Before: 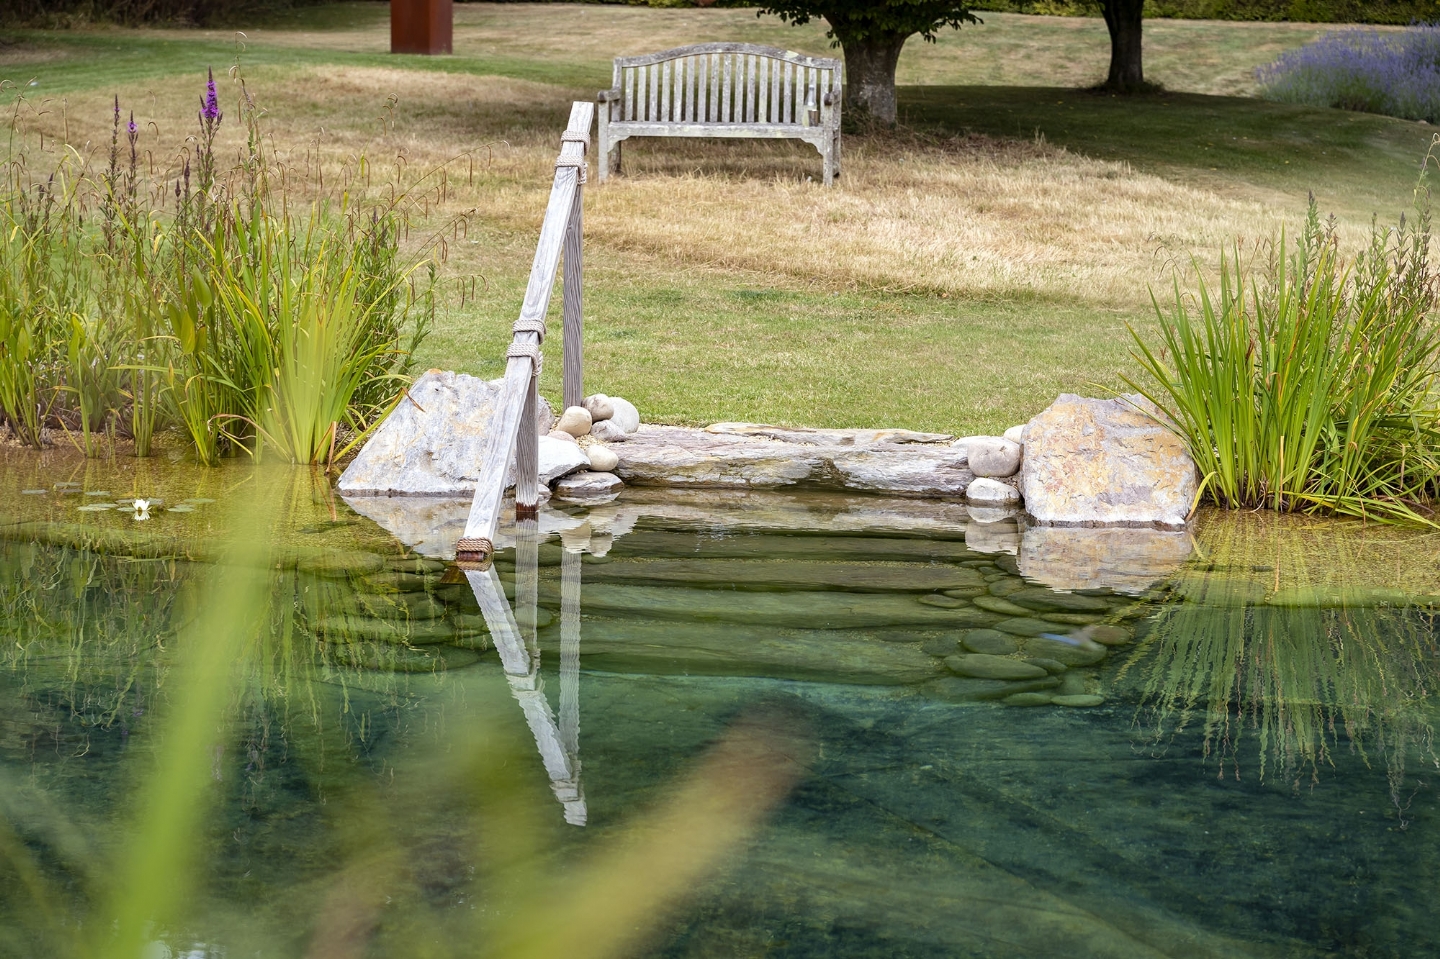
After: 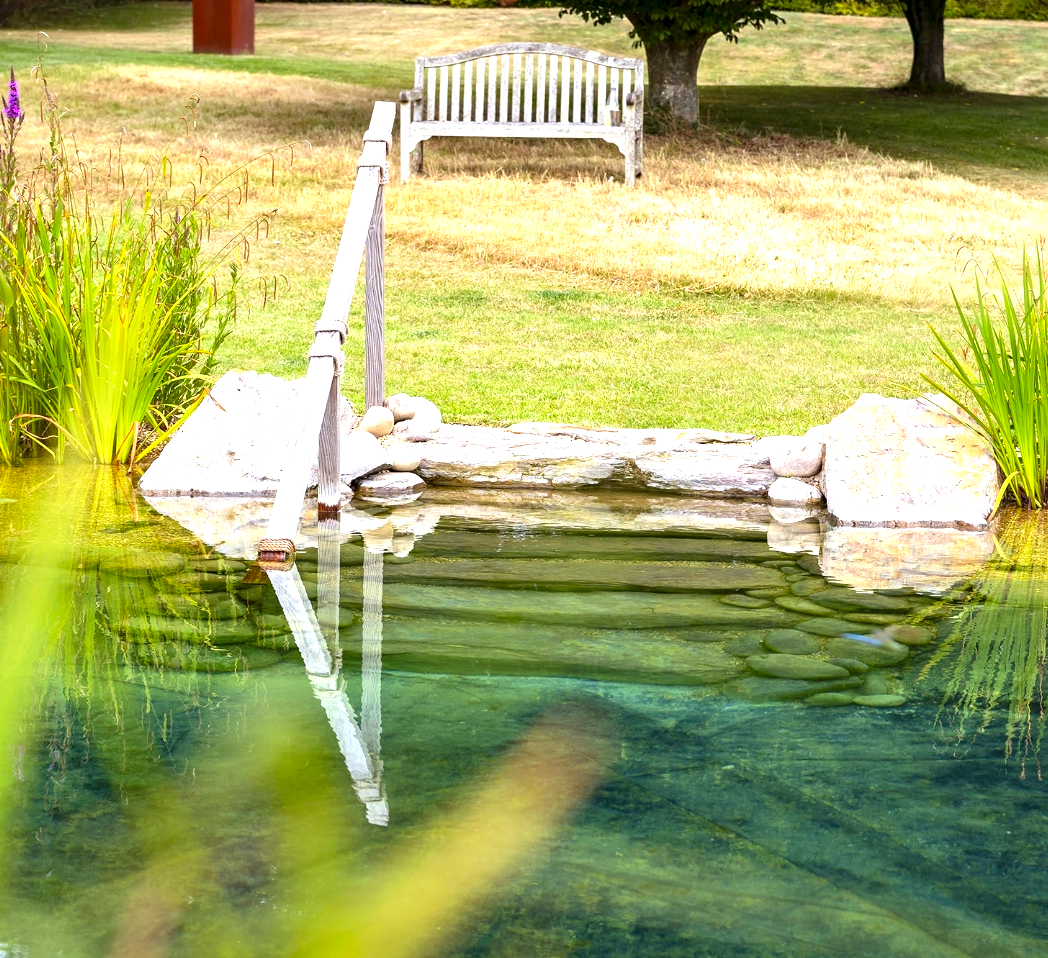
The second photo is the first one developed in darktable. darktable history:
crop: left 13.803%, top 0%, right 13.375%
contrast brightness saturation: brightness -0.019, saturation 0.362
exposure: exposure 1 EV, compensate highlight preservation false
